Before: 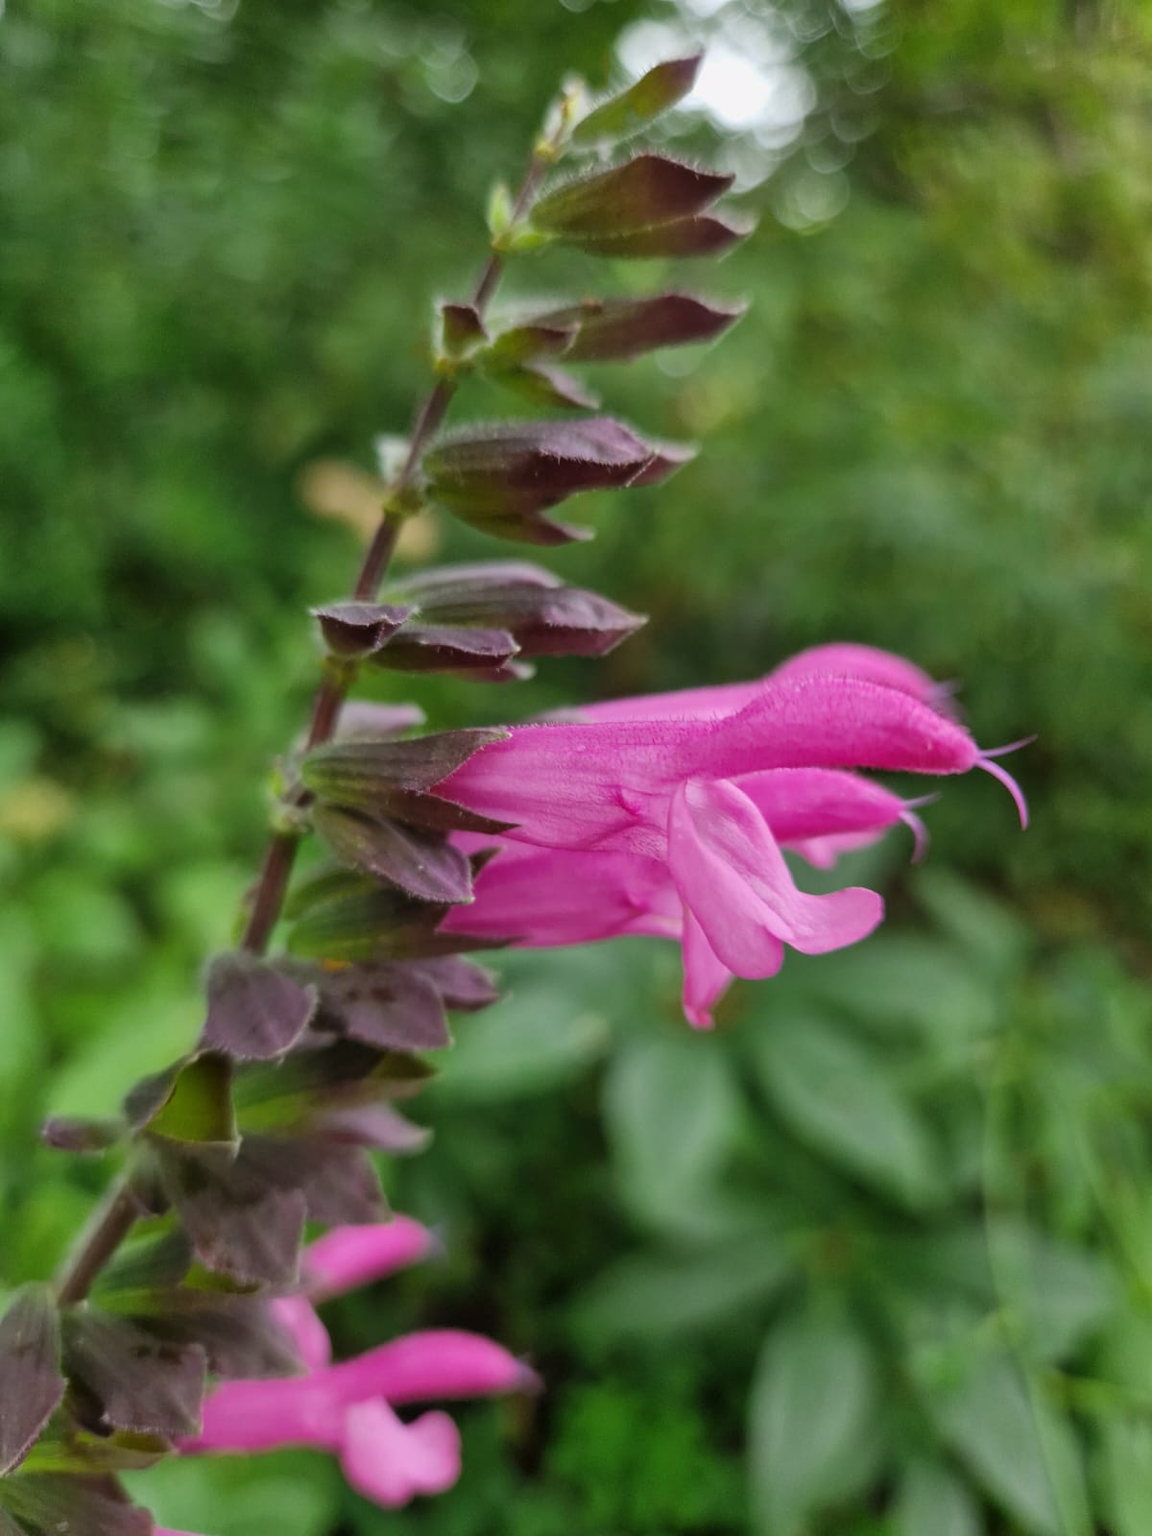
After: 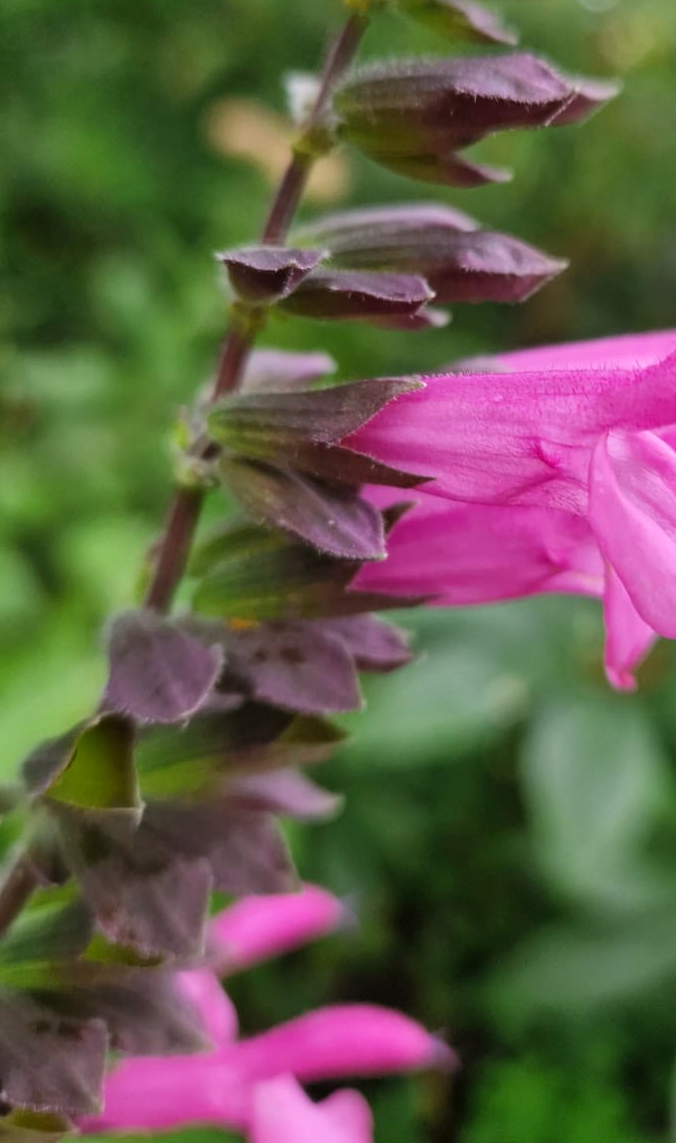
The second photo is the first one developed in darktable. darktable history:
sharpen: radius 2.883, amount 0.868, threshold 47.523
crop: left 8.966%, top 23.852%, right 34.699%, bottom 4.703%
white balance: red 1.05, blue 1.072
tone curve: curves: ch0 [(0, 0) (0.003, 0.003) (0.011, 0.012) (0.025, 0.026) (0.044, 0.046) (0.069, 0.072) (0.1, 0.104) (0.136, 0.141) (0.177, 0.184) (0.224, 0.233) (0.277, 0.288) (0.335, 0.348) (0.399, 0.414) (0.468, 0.486) (0.543, 0.564) (0.623, 0.647) (0.709, 0.736) (0.801, 0.831) (0.898, 0.921) (1, 1)], preserve colors none
